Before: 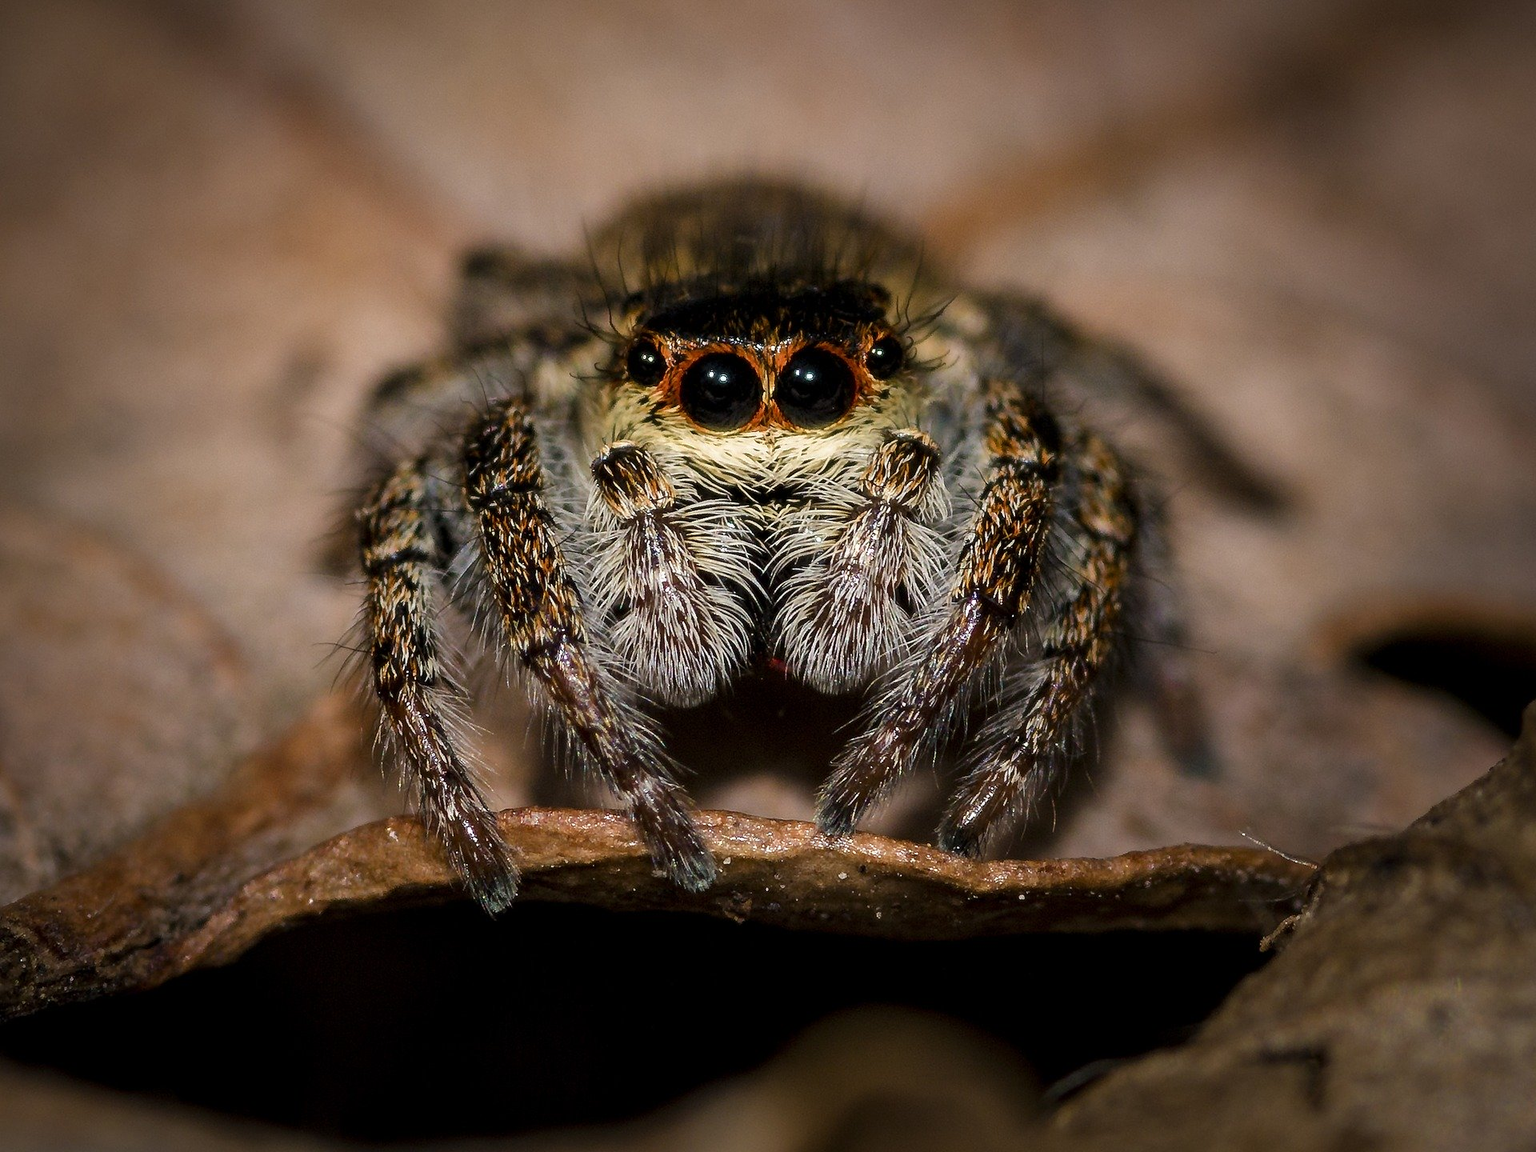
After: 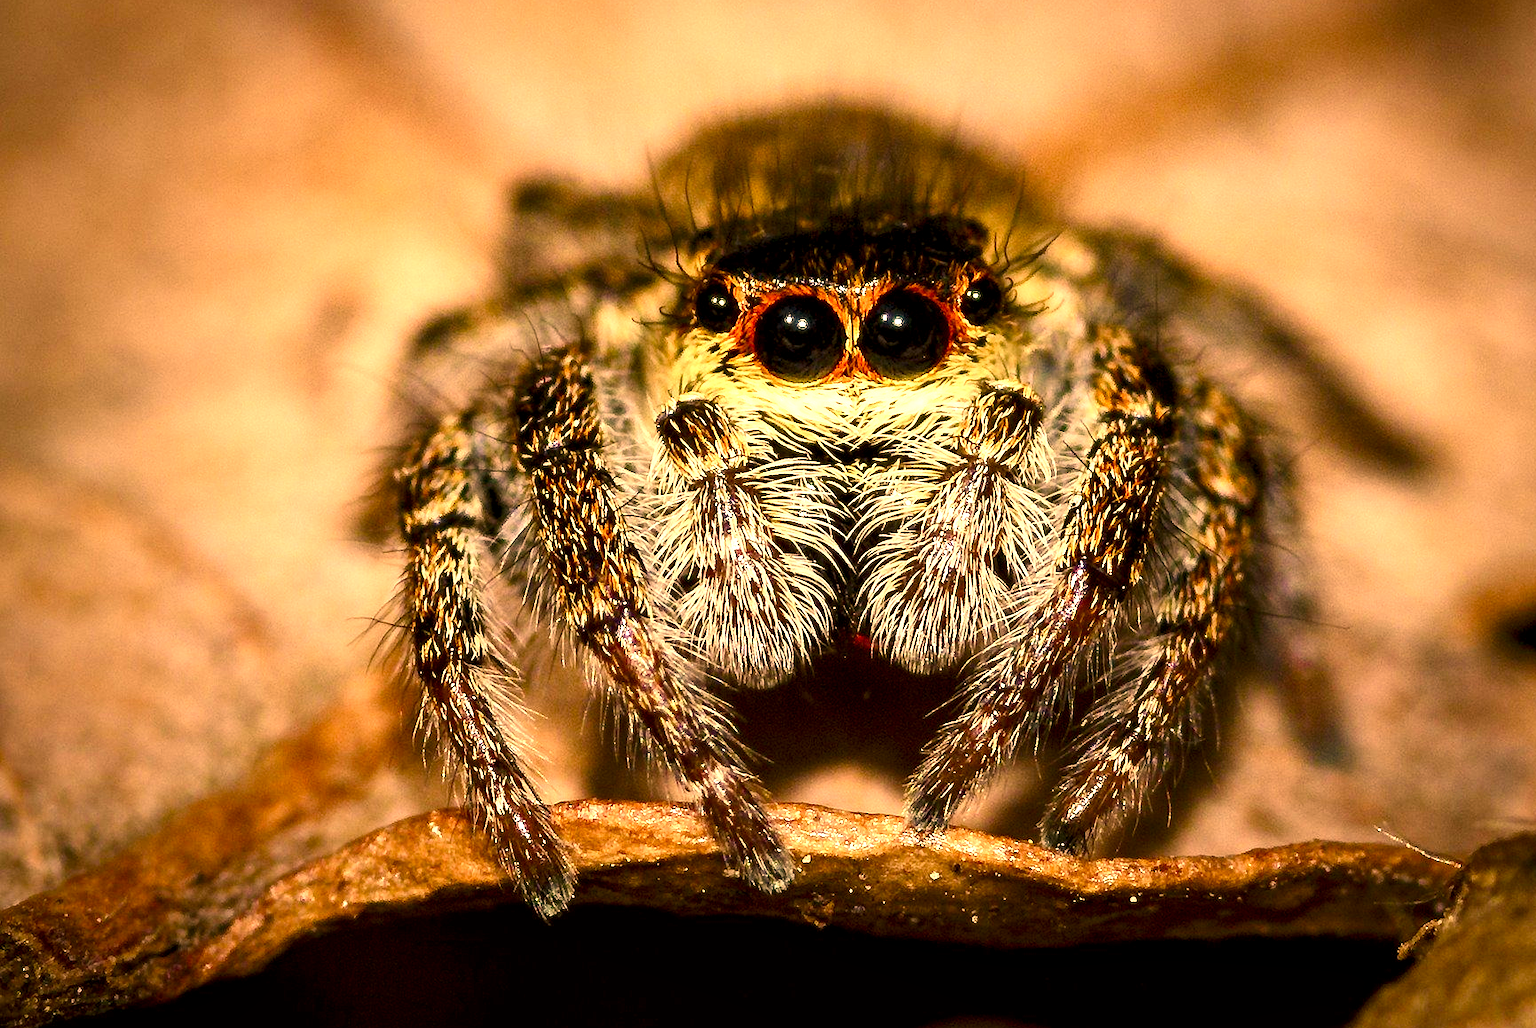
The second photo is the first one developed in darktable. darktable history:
contrast brightness saturation: contrast 0.151, brightness -0.014, saturation 0.103
color balance rgb: highlights gain › chroma 0.189%, highlights gain › hue 331.9°, perceptual saturation grading › global saturation 20%, perceptual saturation grading › highlights -49.233%, perceptual saturation grading › shadows 24.822%
exposure: black level correction 0, exposure 1.338 EV, compensate highlight preservation false
local contrast: highlights 106%, shadows 99%, detail 120%, midtone range 0.2
crop: top 7.501%, right 9.824%, bottom 12.002%
shadows and highlights: shadows 2.85, highlights -17.67, soften with gaussian
color correction: highlights a* 18.05, highlights b* 35.35, shadows a* 0.978, shadows b* 6.46, saturation 1.03
